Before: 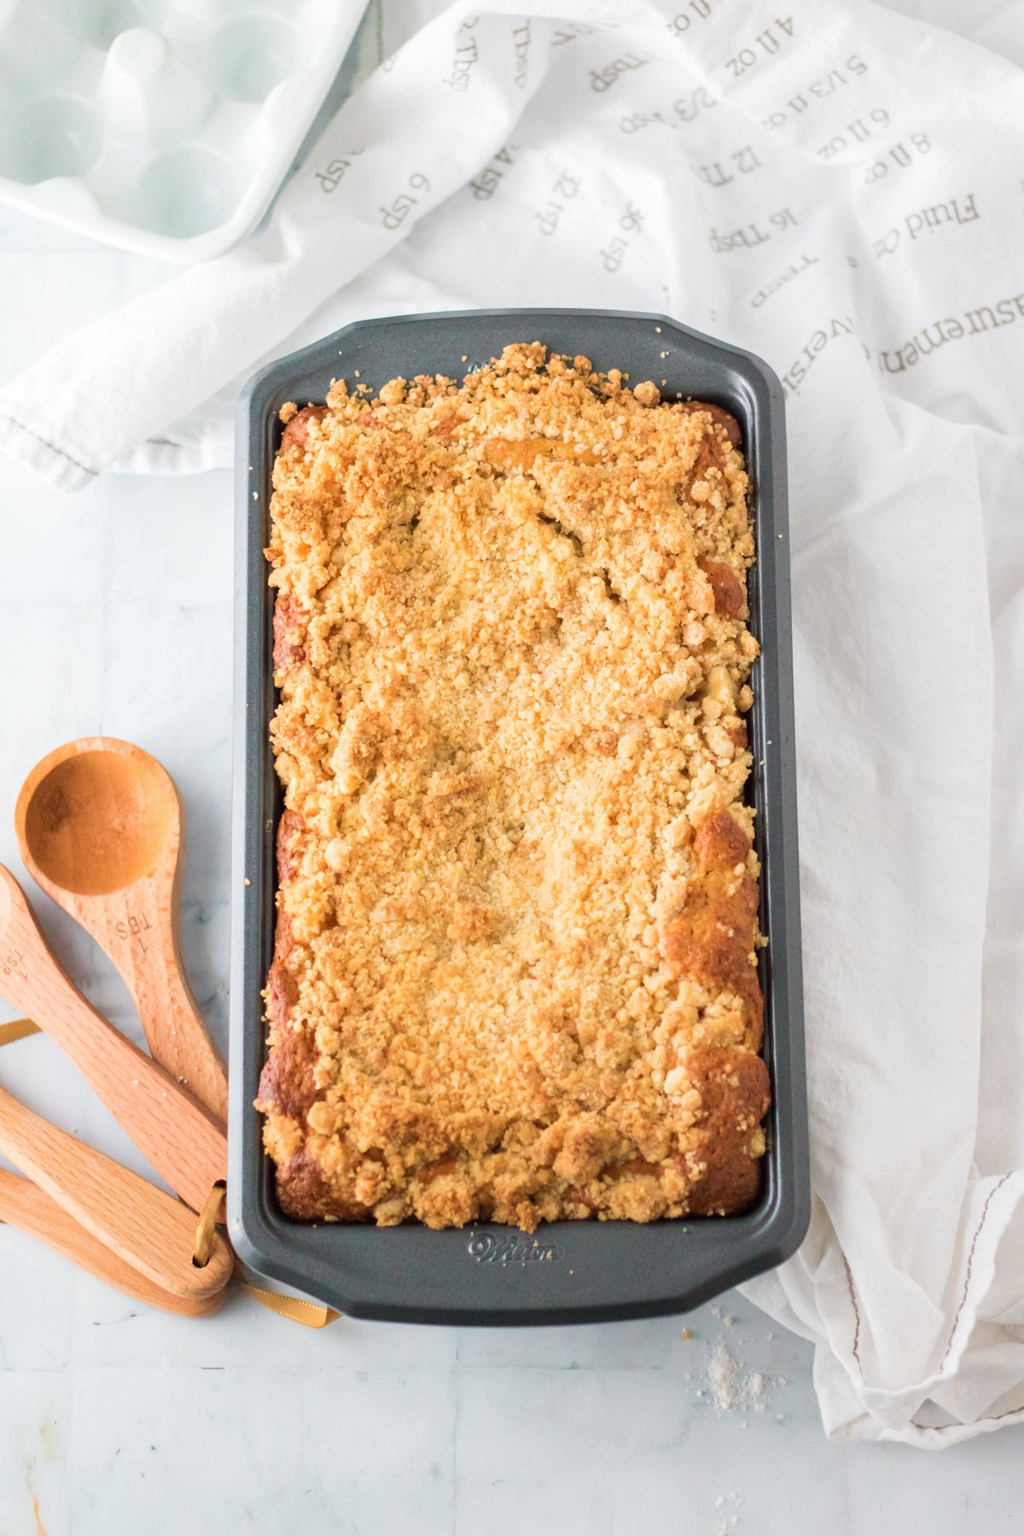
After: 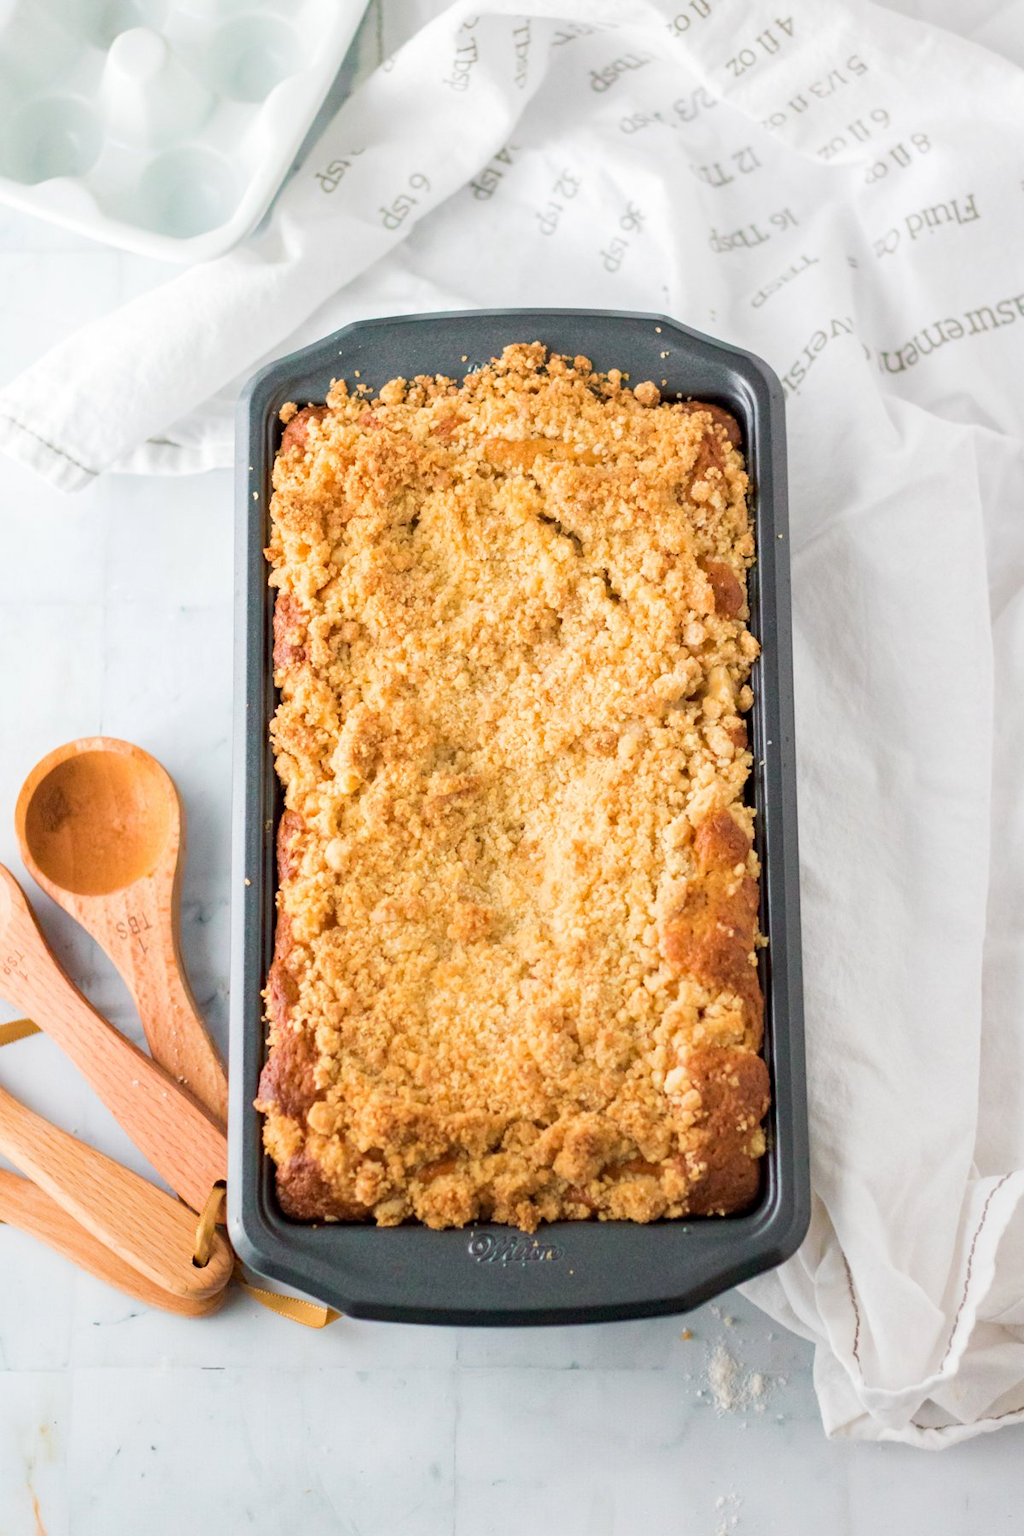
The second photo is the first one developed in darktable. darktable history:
haze removal: strength 0.296, distance 0.247, adaptive false
